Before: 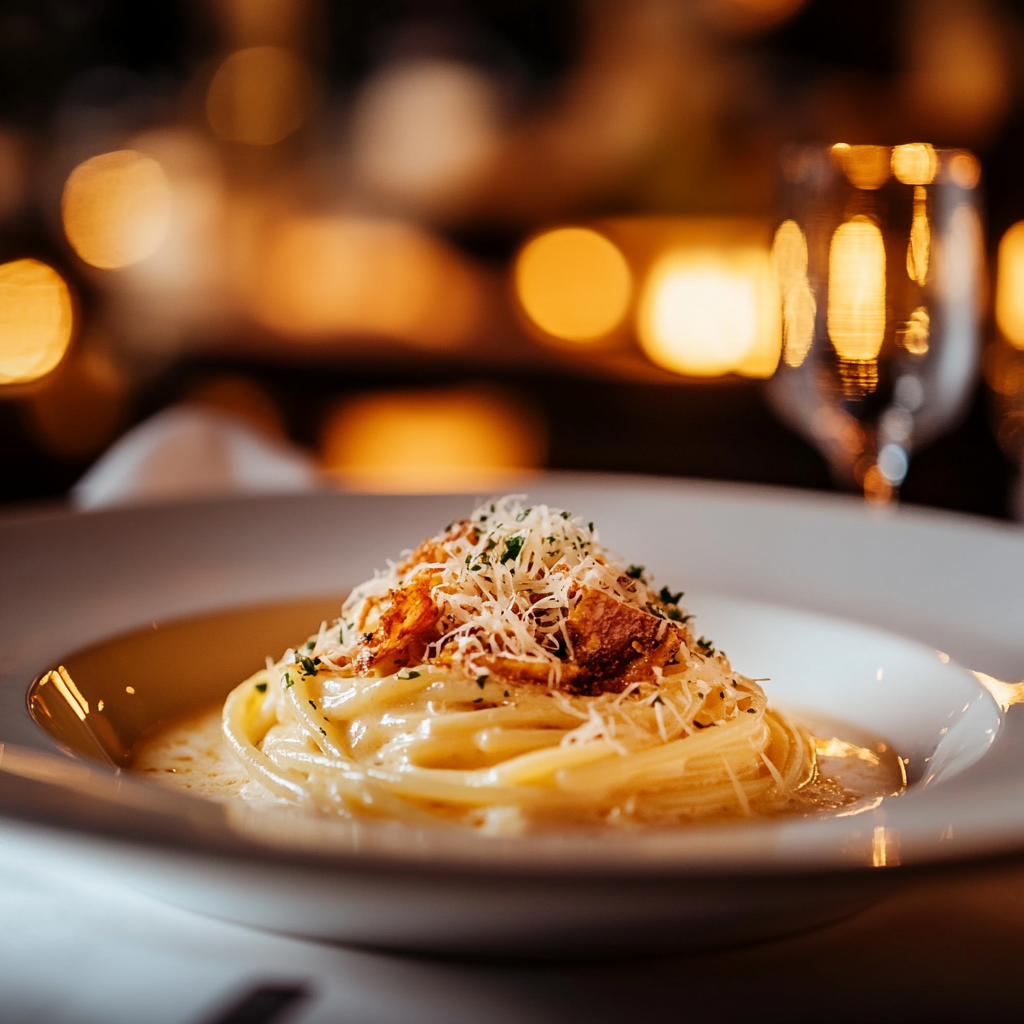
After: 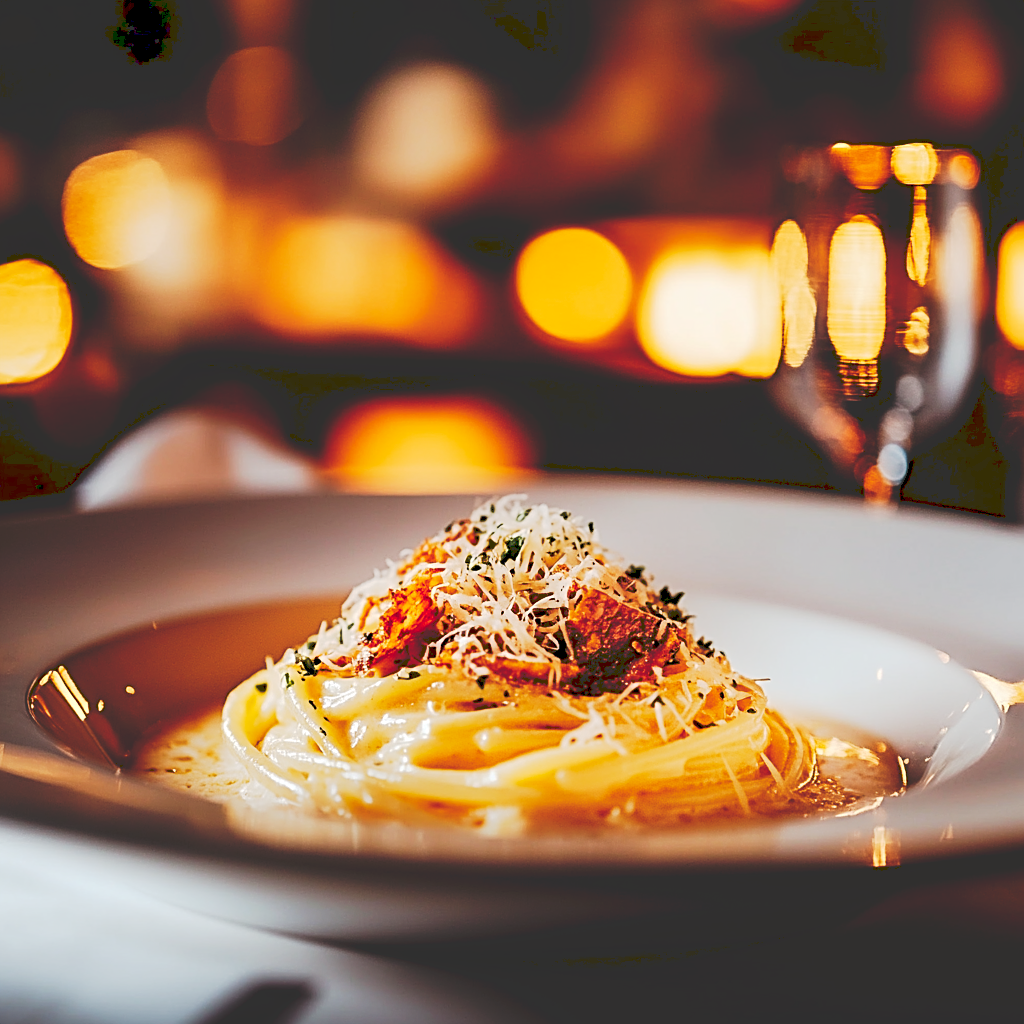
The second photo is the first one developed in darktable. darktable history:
sharpen: radius 2.535, amount 0.629
tone equalizer: on, module defaults
tone curve: curves: ch0 [(0, 0) (0.003, 0.19) (0.011, 0.192) (0.025, 0.192) (0.044, 0.194) (0.069, 0.196) (0.1, 0.197) (0.136, 0.198) (0.177, 0.216) (0.224, 0.236) (0.277, 0.269) (0.335, 0.331) (0.399, 0.418) (0.468, 0.515) (0.543, 0.621) (0.623, 0.725) (0.709, 0.804) (0.801, 0.859) (0.898, 0.913) (1, 1)], preserve colors none
